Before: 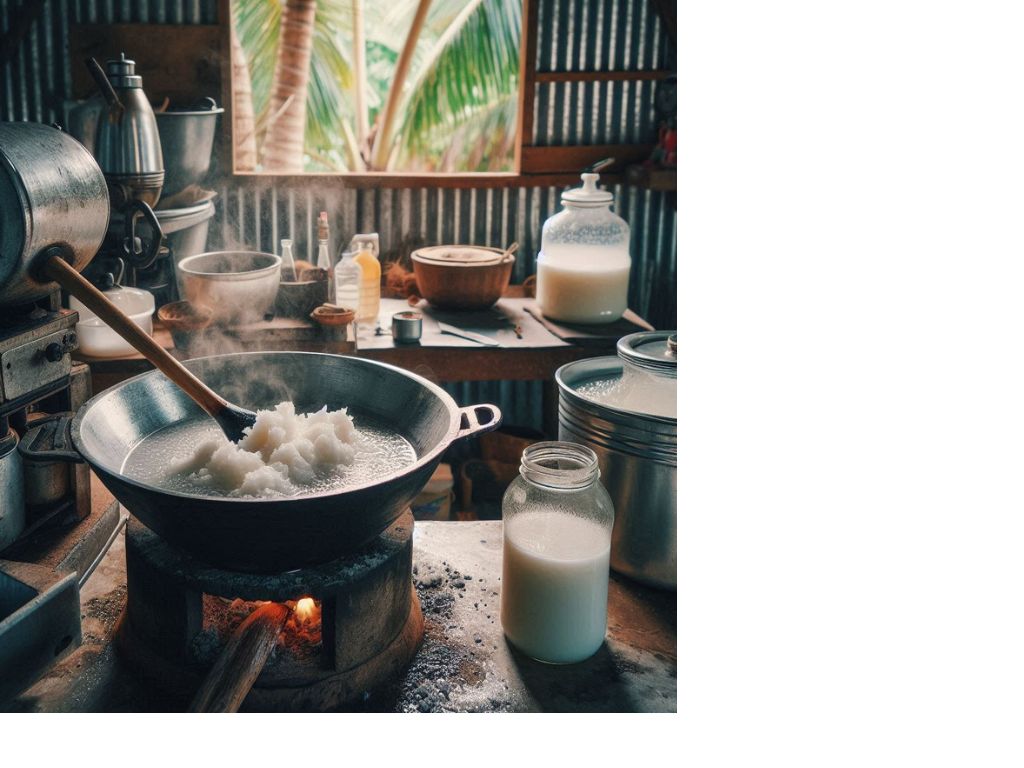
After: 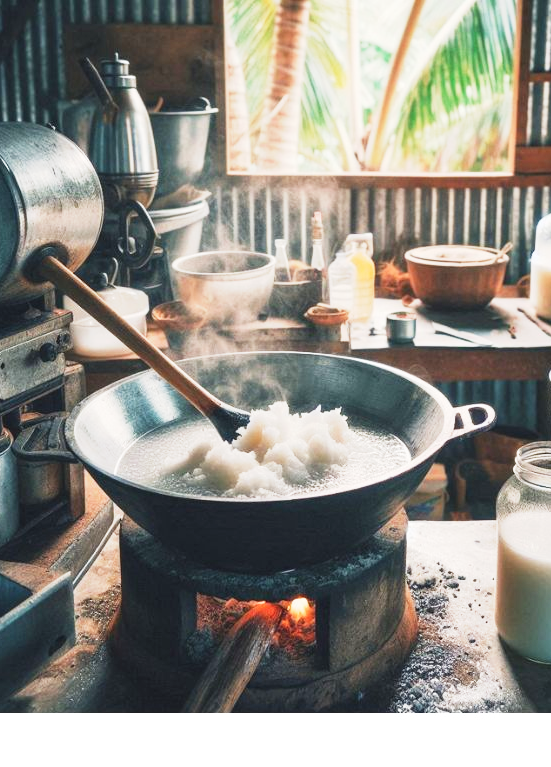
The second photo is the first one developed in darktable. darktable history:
exposure: black level correction -0.002, exposure 0.708 EV, compensate exposure bias true, compensate highlight preservation false
base curve: curves: ch0 [(0, 0) (0.088, 0.125) (0.176, 0.251) (0.354, 0.501) (0.613, 0.749) (1, 0.877)], preserve colors none
crop: left 0.587%, right 45.588%, bottom 0.086%
